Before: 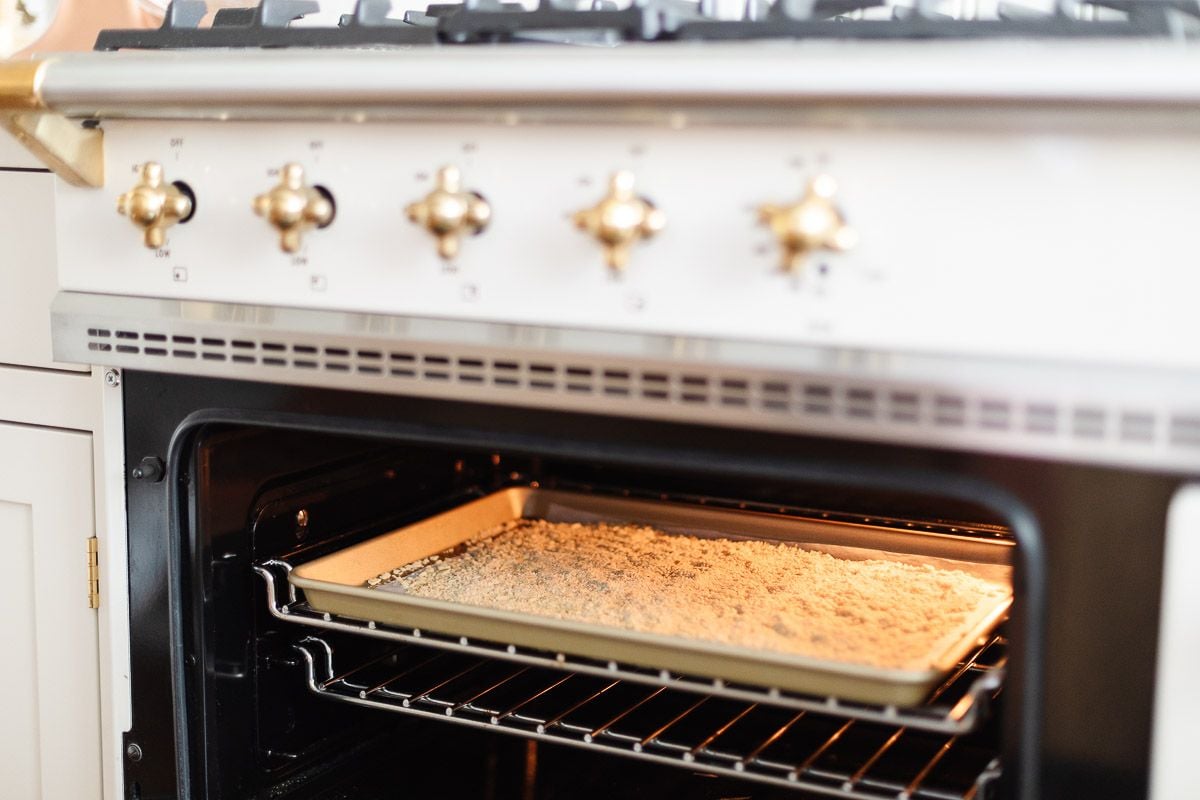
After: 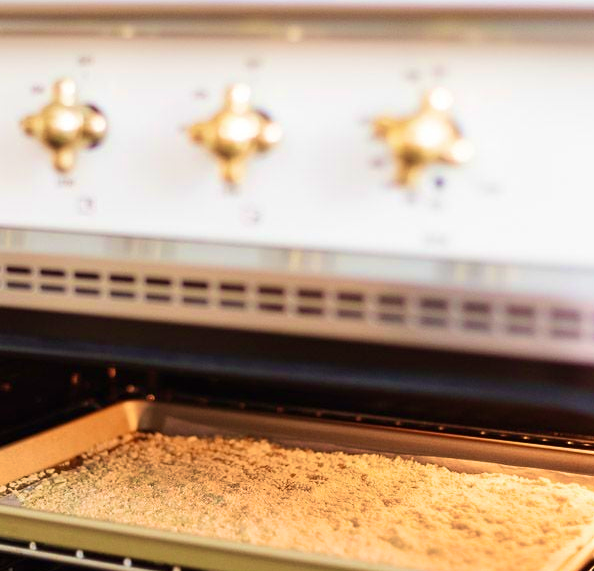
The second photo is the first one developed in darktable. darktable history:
crop: left 32.075%, top 10.976%, right 18.355%, bottom 17.596%
velvia: strength 75%
